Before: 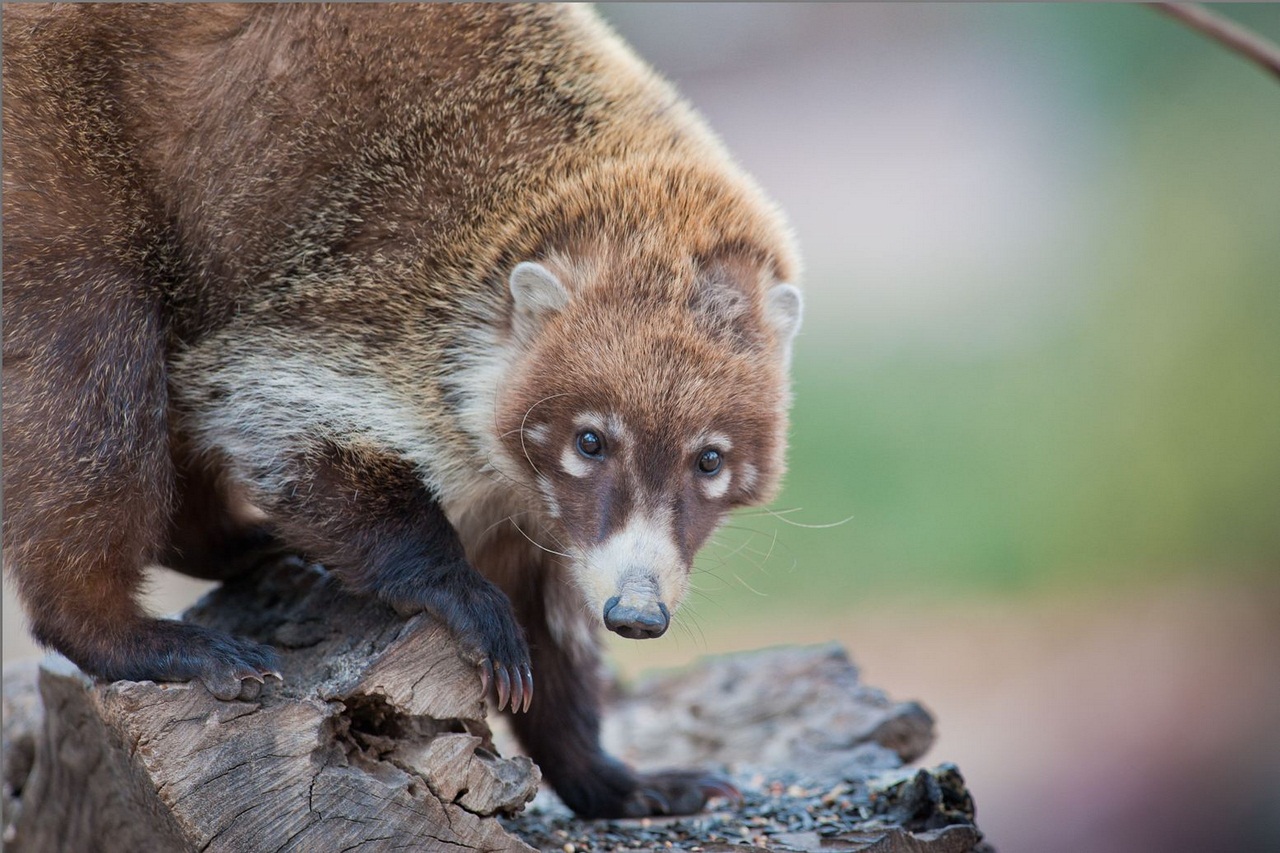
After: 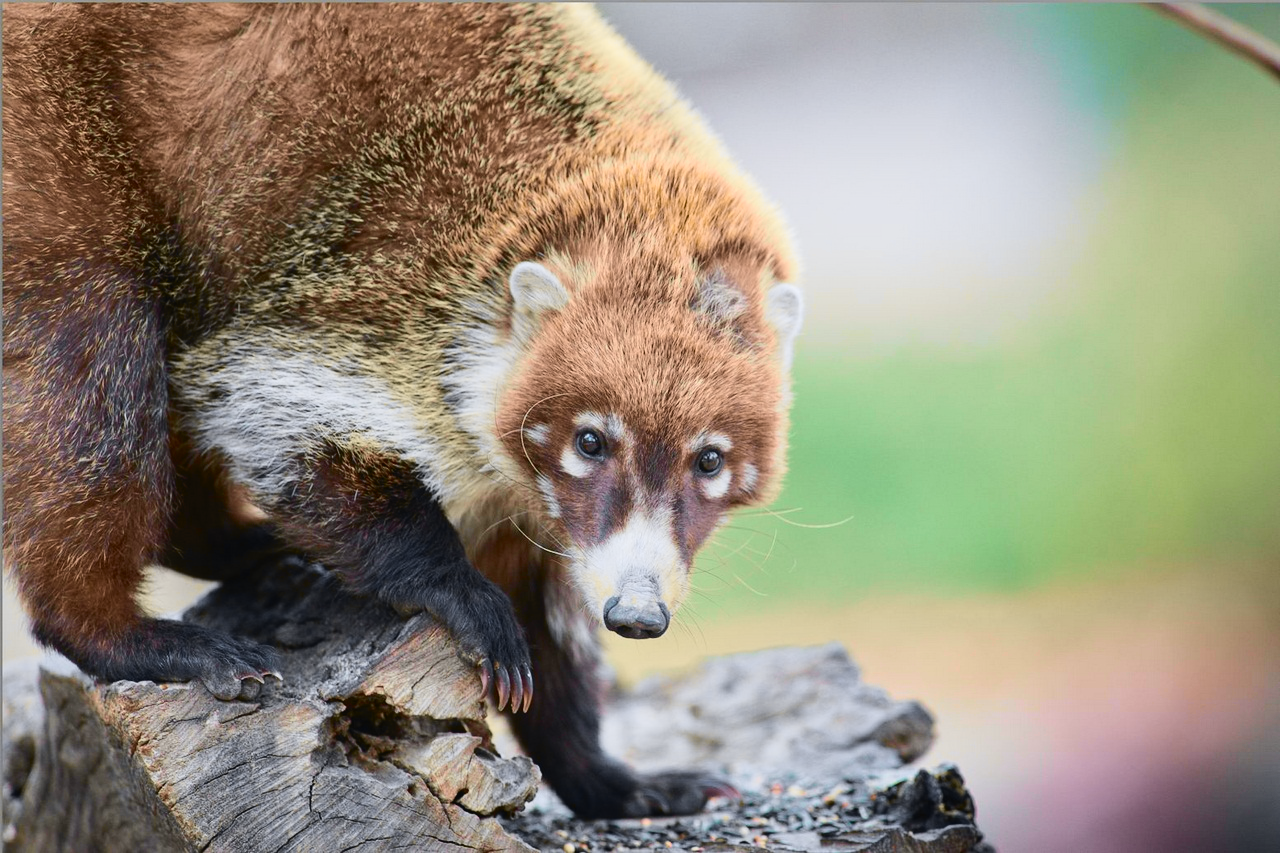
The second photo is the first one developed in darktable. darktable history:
tone curve: curves: ch0 [(0, 0.023) (0.103, 0.087) (0.277, 0.28) (0.46, 0.554) (0.569, 0.68) (0.735, 0.843) (0.994, 0.984)]; ch1 [(0, 0) (0.323, 0.284) (0.446, 0.419) (0.488, 0.497) (0.512, 0.503) (0.535, 0.556) (0.58, 0.575) (0.698, 0.732) (1, 1)]; ch2 [(0, 0) (0.369, 0.388) (0.421, 0.449) (0.478, 0.477) (0.502, 0.501) (0.526, 0.567) (0.573, 0.601) (0.656, 0.713) (1, 1)], color space Lab, independent channels, preserve colors none
